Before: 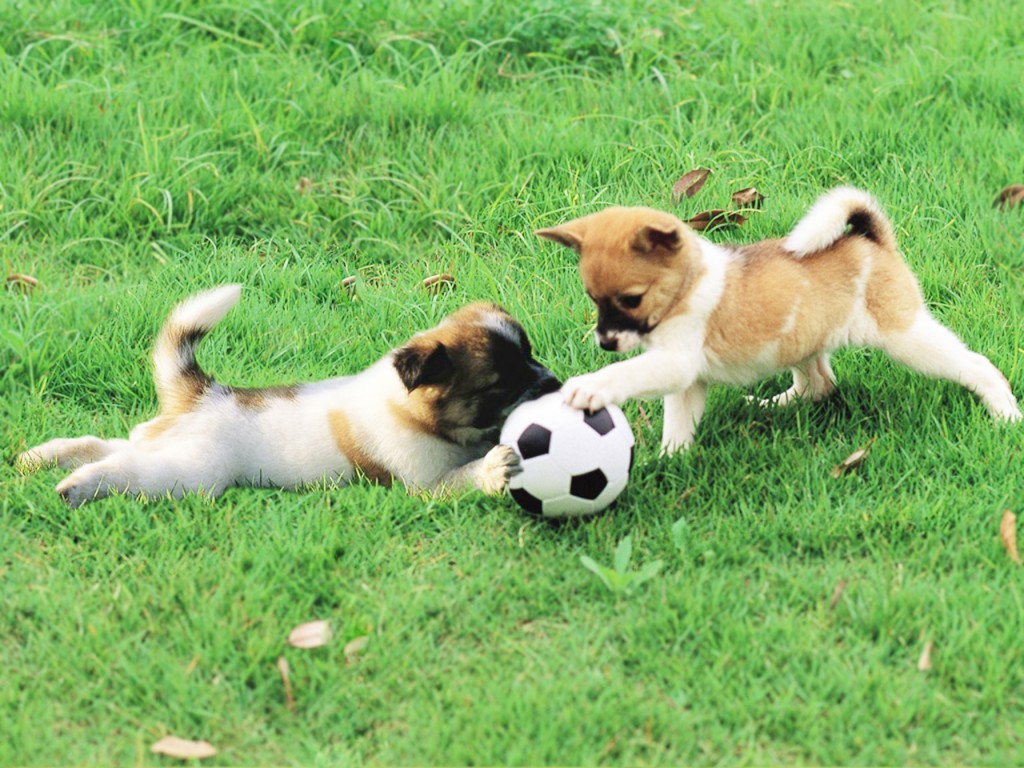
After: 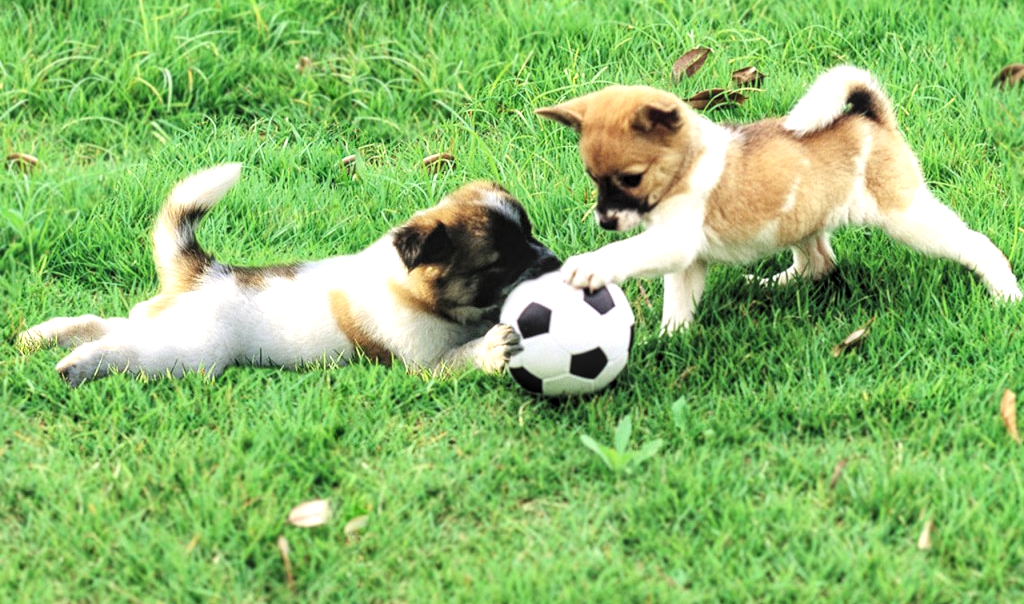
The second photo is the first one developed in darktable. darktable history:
local contrast: on, module defaults
crop and rotate: top 15.774%, bottom 5.506%
levels: levels [0.052, 0.496, 0.908]
